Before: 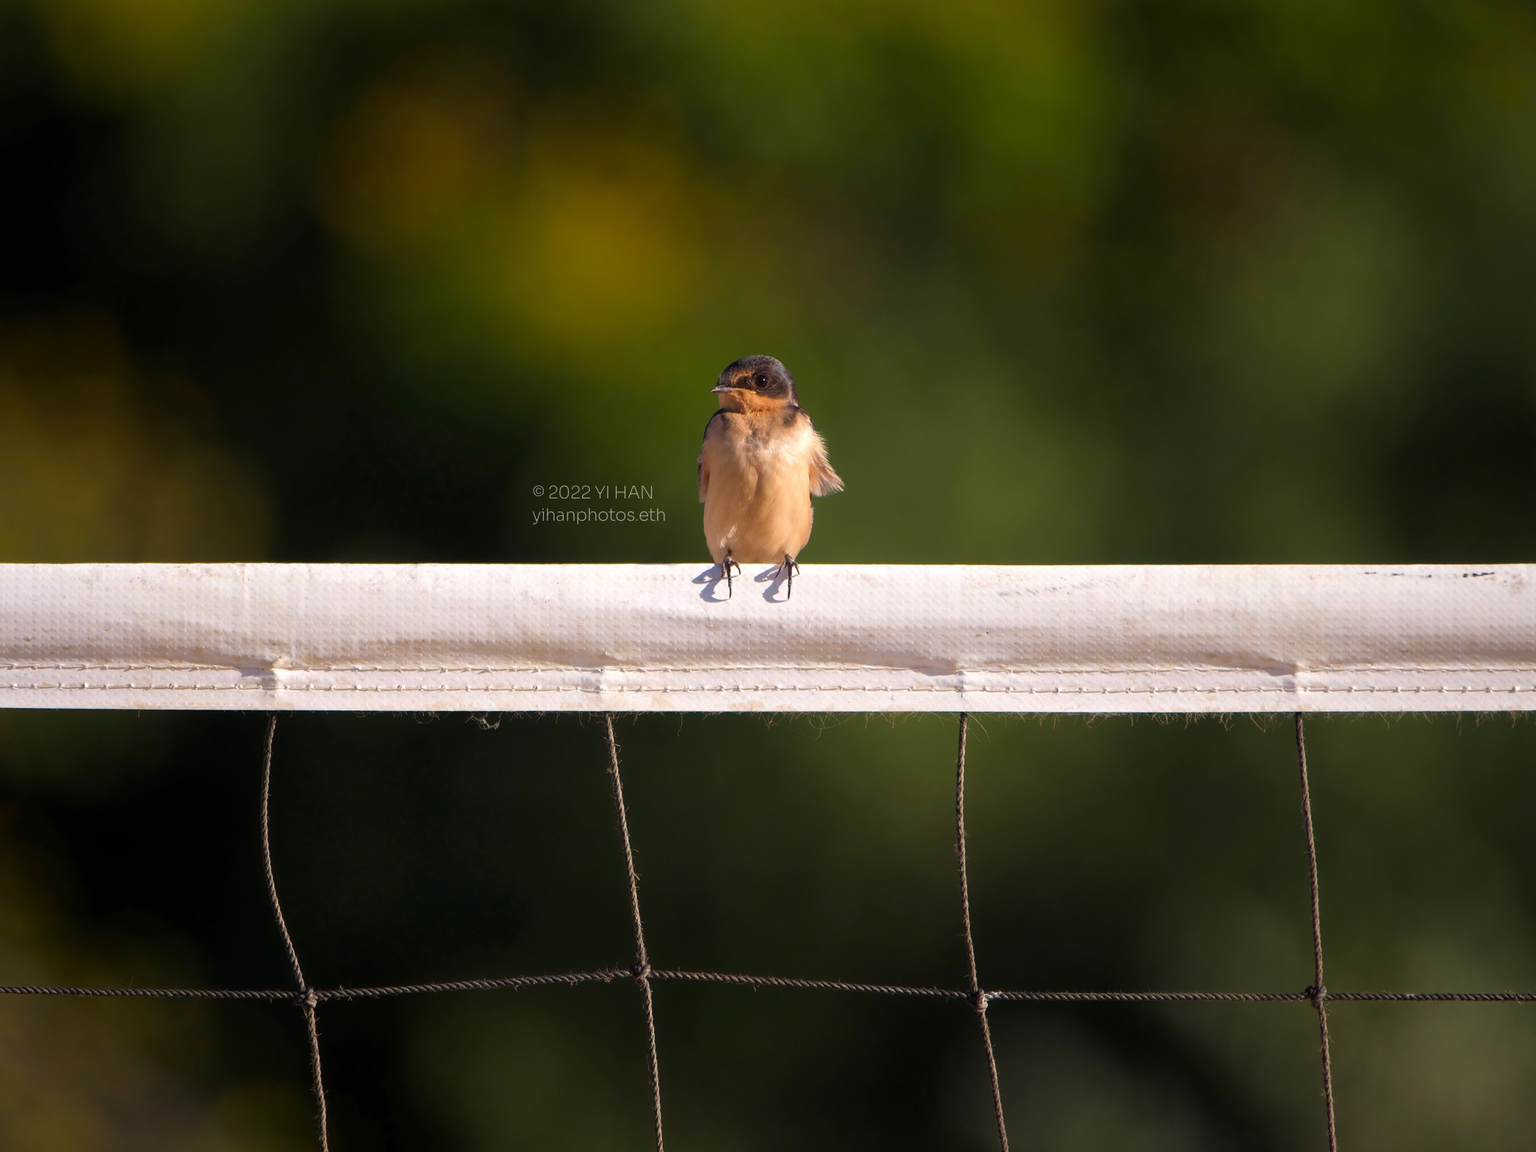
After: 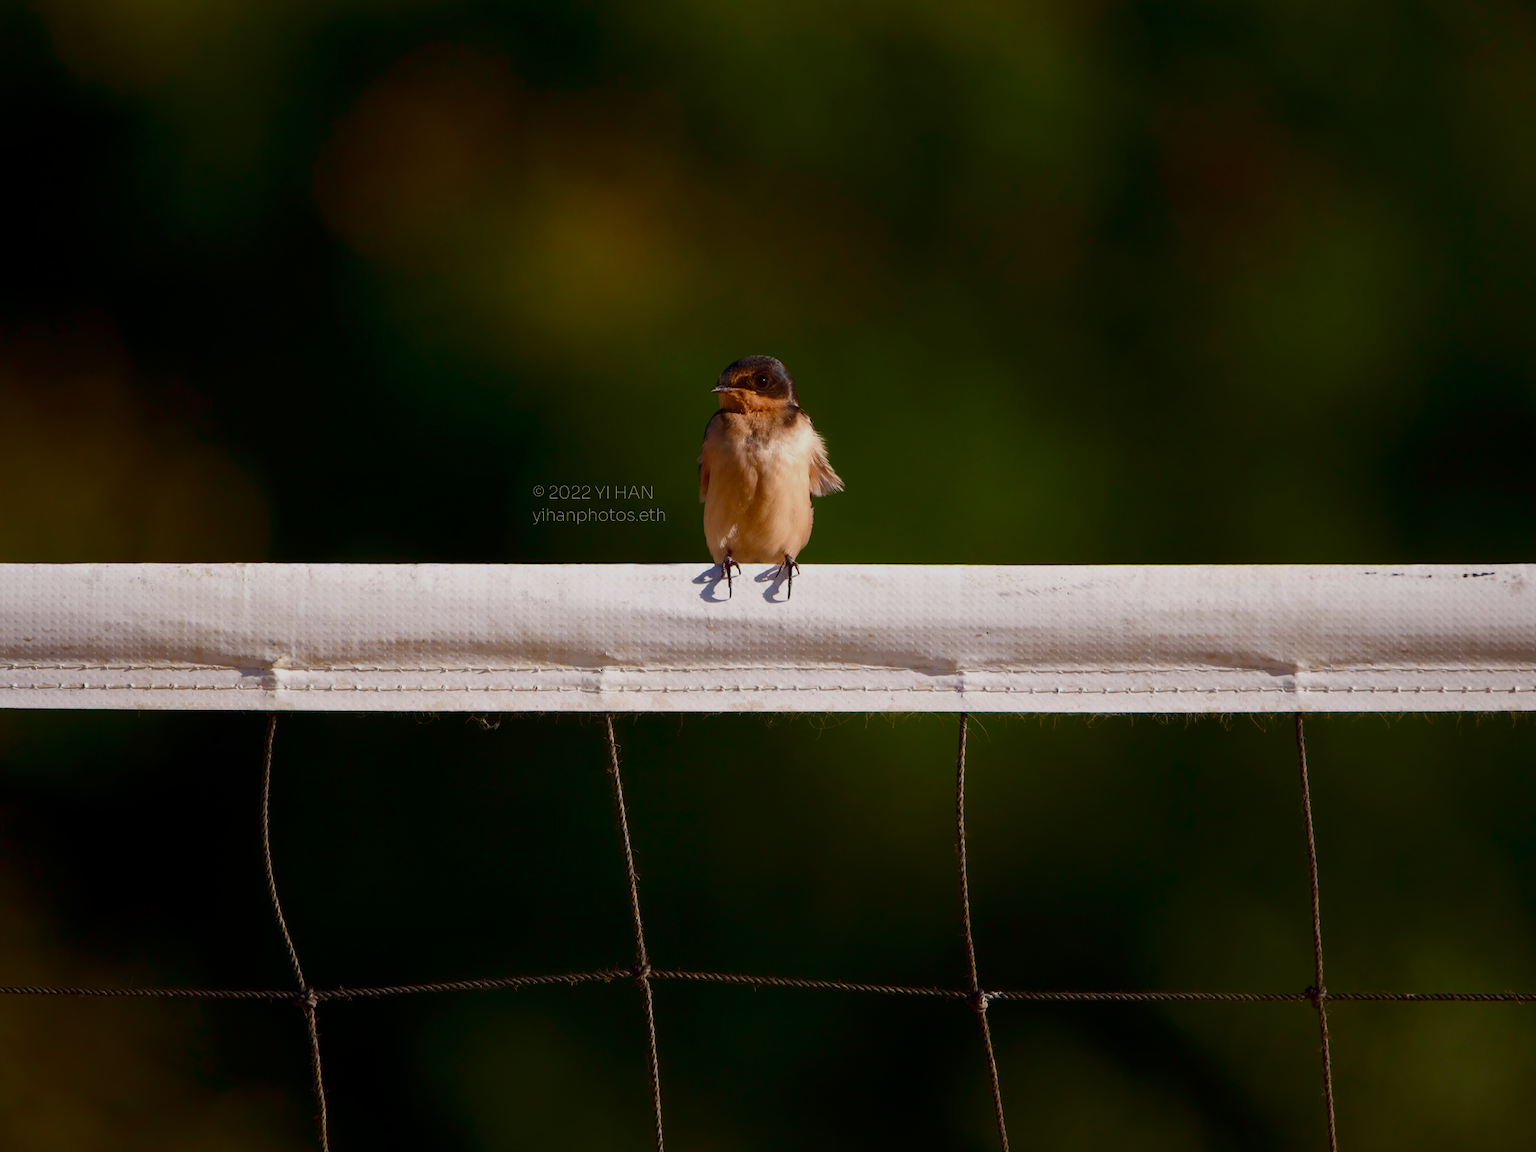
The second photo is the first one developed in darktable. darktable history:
exposure: exposure -0.462 EV, compensate highlight preservation false
color balance rgb: shadows lift › chroma 1%, shadows lift › hue 113°, highlights gain › chroma 0.2%, highlights gain › hue 333°, perceptual saturation grading › global saturation 20%, perceptual saturation grading › highlights -50%, perceptual saturation grading › shadows 25%, contrast -10%
contrast brightness saturation: contrast 0.2, brightness -0.11, saturation 0.1
